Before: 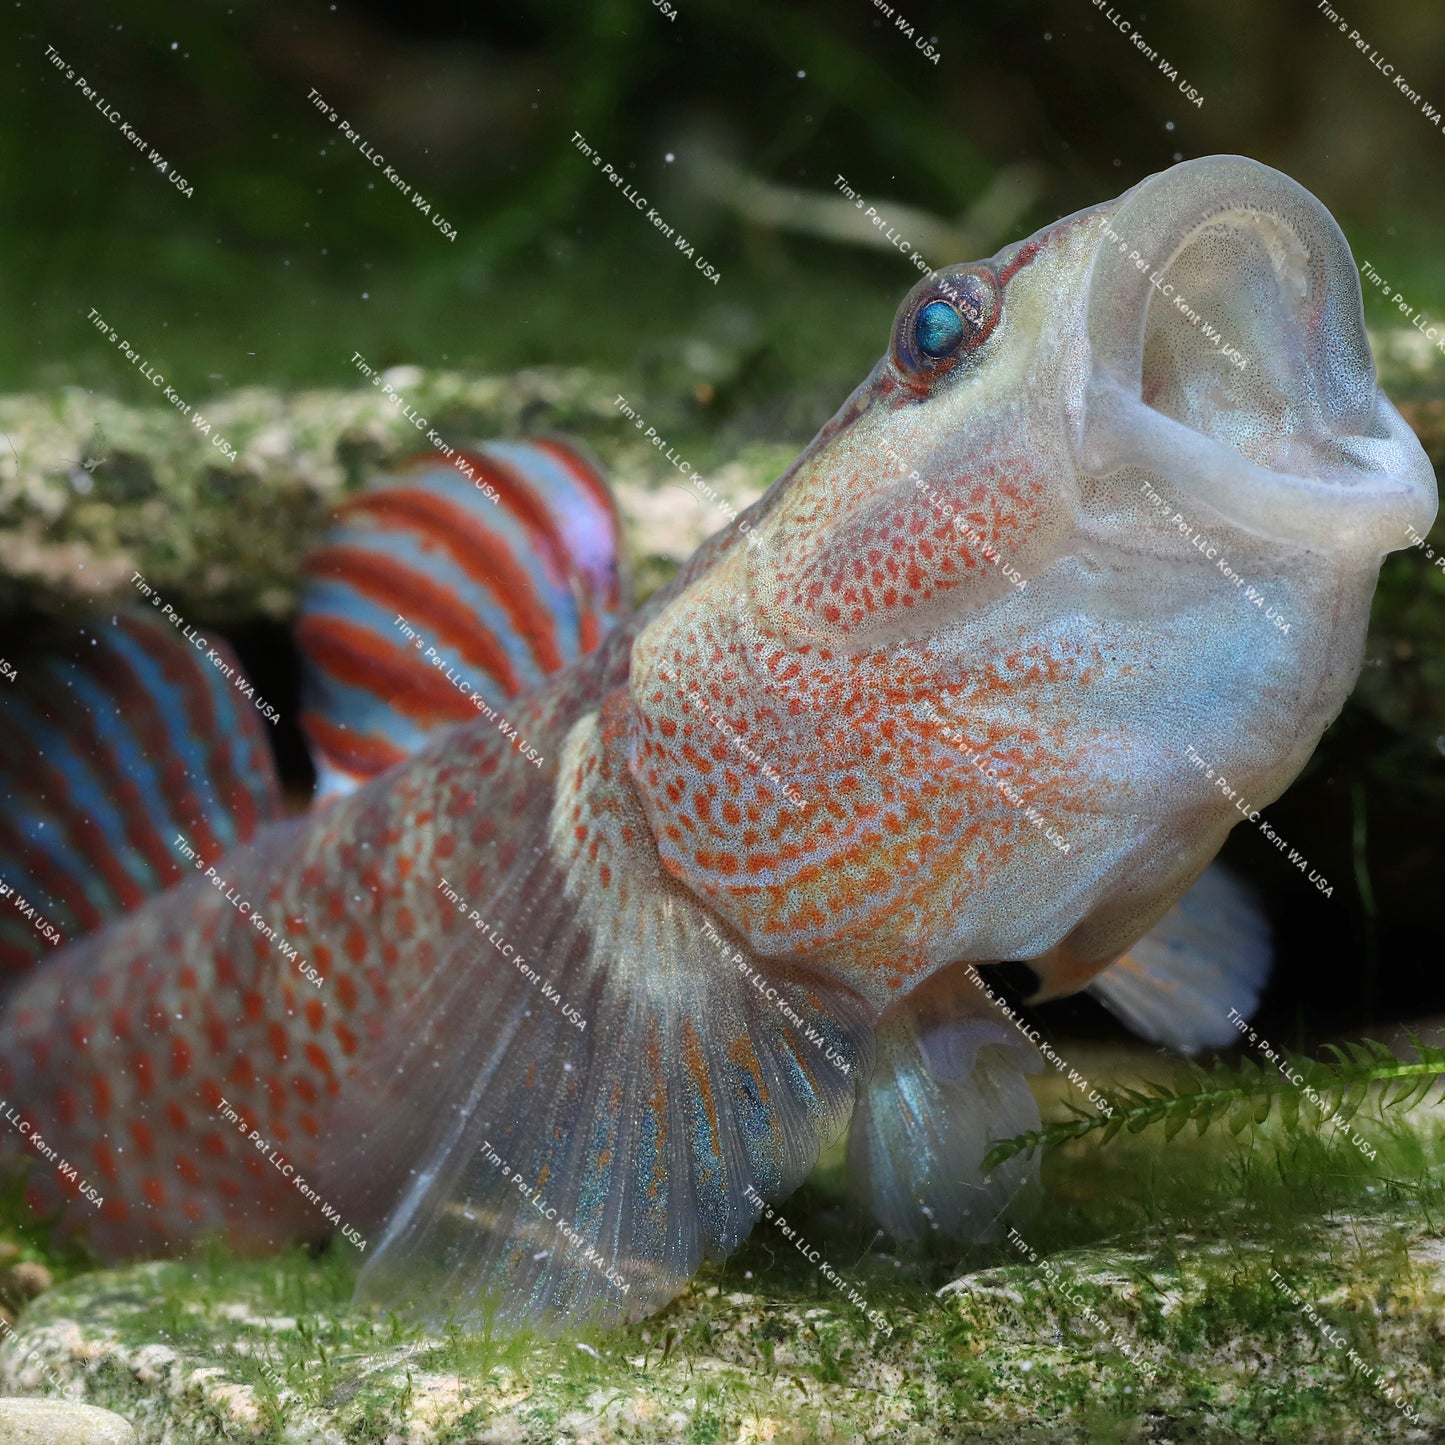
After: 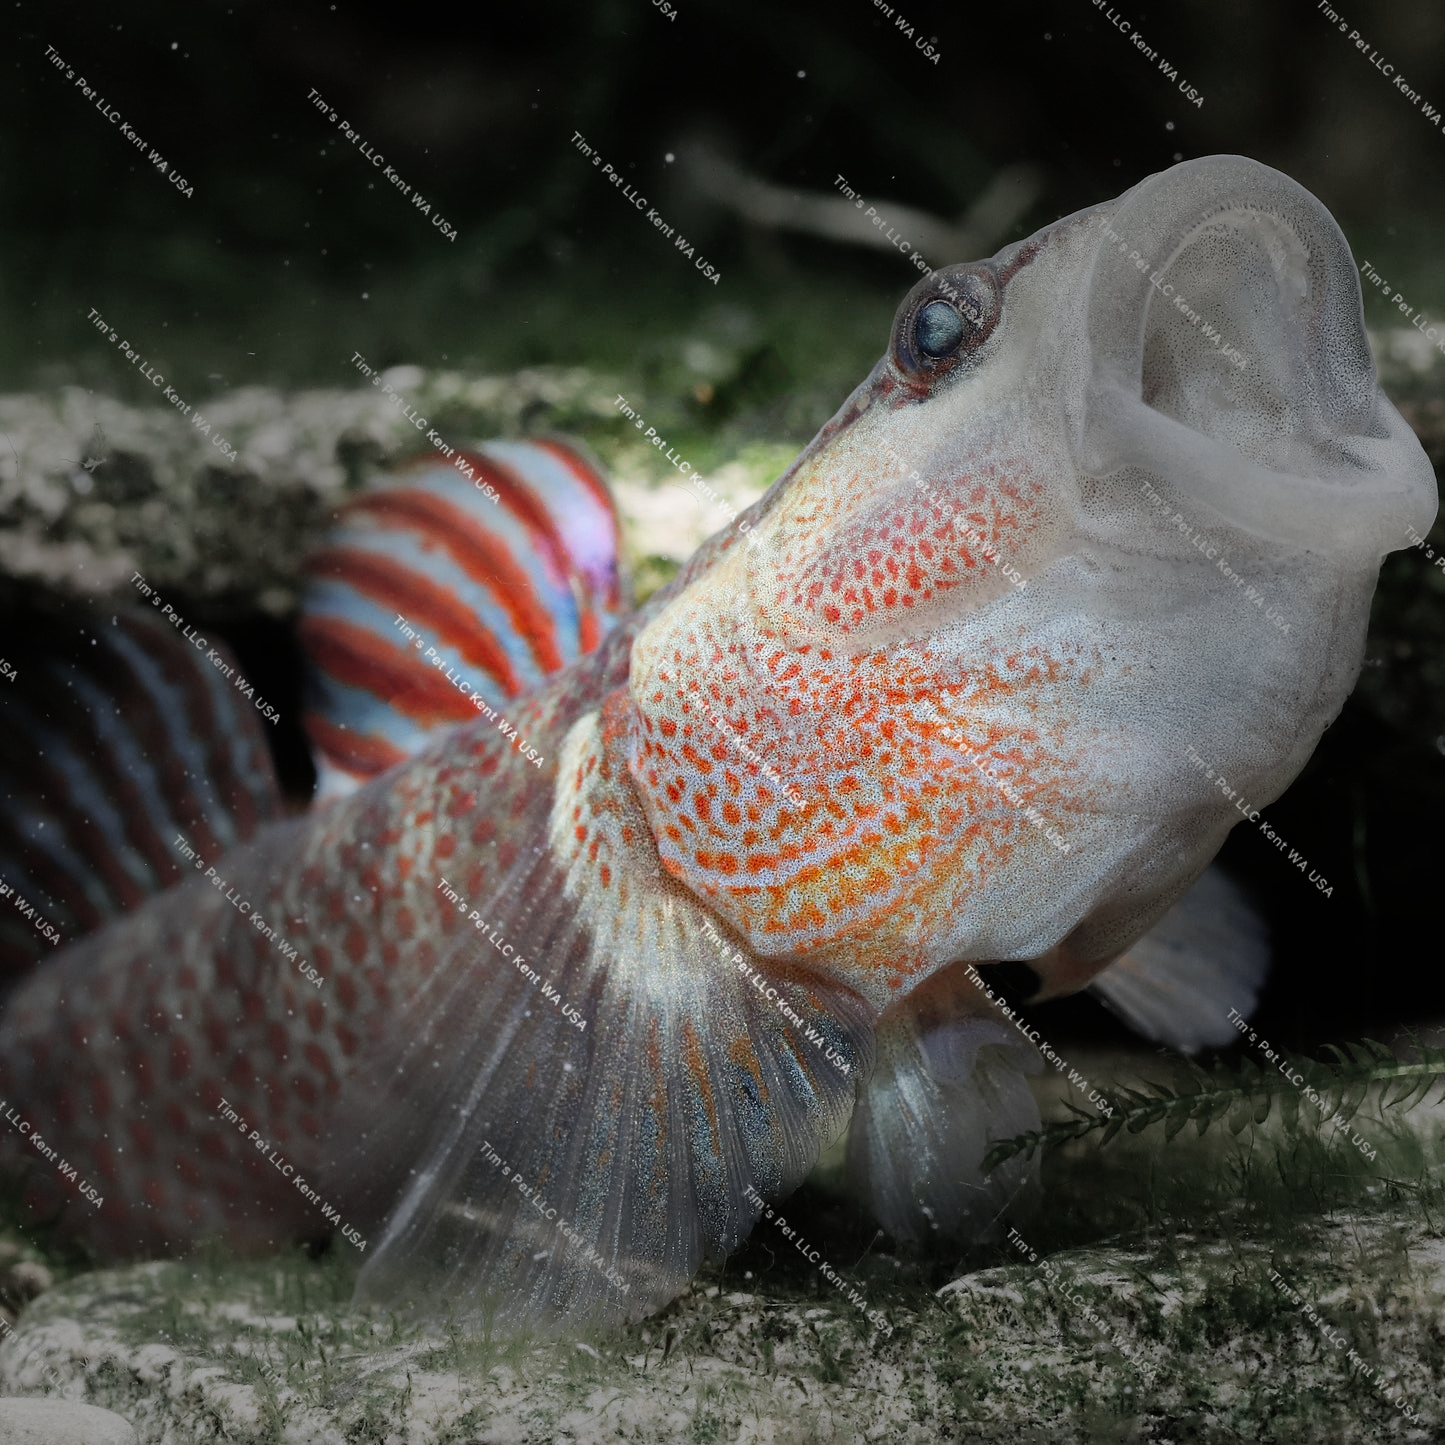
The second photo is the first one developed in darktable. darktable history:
tone curve: curves: ch0 [(0, 0.003) (0.044, 0.032) (0.12, 0.089) (0.19, 0.175) (0.271, 0.294) (0.457, 0.546) (0.588, 0.71) (0.701, 0.815) (0.86, 0.922) (1, 0.982)]; ch1 [(0, 0) (0.247, 0.215) (0.433, 0.382) (0.466, 0.426) (0.493, 0.481) (0.501, 0.5) (0.517, 0.524) (0.557, 0.582) (0.598, 0.651) (0.671, 0.735) (0.796, 0.85) (1, 1)]; ch2 [(0, 0) (0.249, 0.216) (0.357, 0.317) (0.448, 0.432) (0.478, 0.492) (0.498, 0.499) (0.517, 0.53) (0.537, 0.57) (0.569, 0.623) (0.61, 0.663) (0.706, 0.75) (0.808, 0.809) (0.991, 0.968)], preserve colors none
vignetting: fall-off start 31.7%, fall-off radius 34.97%, brightness -0.616, saturation -0.668
